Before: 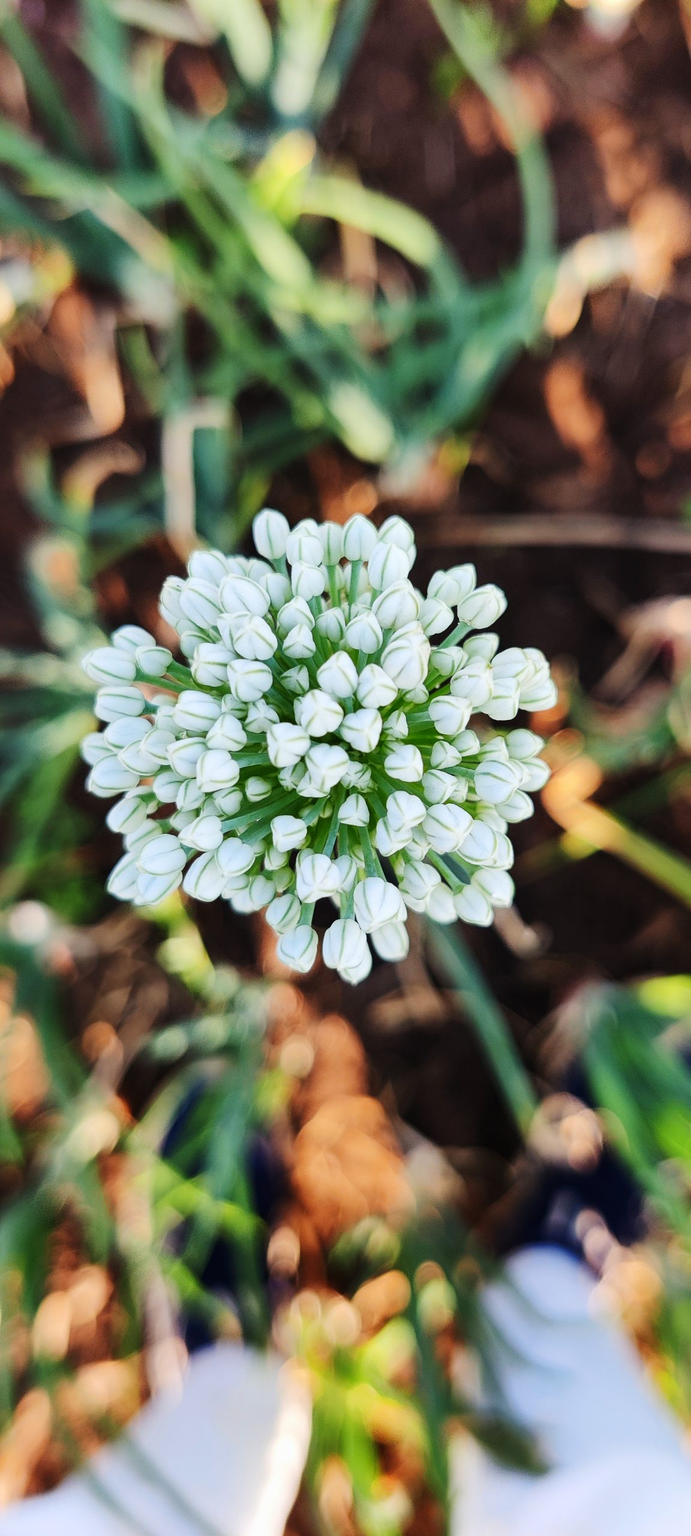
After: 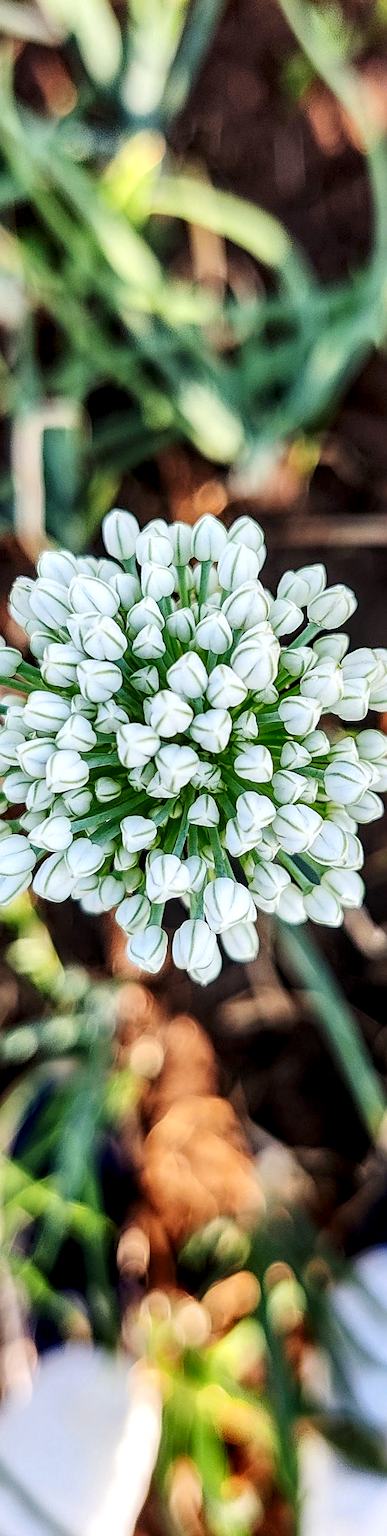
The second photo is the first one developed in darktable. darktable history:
crop: left 21.793%, right 22.067%, bottom 0.012%
local contrast: detail 160%
sharpen: on, module defaults
